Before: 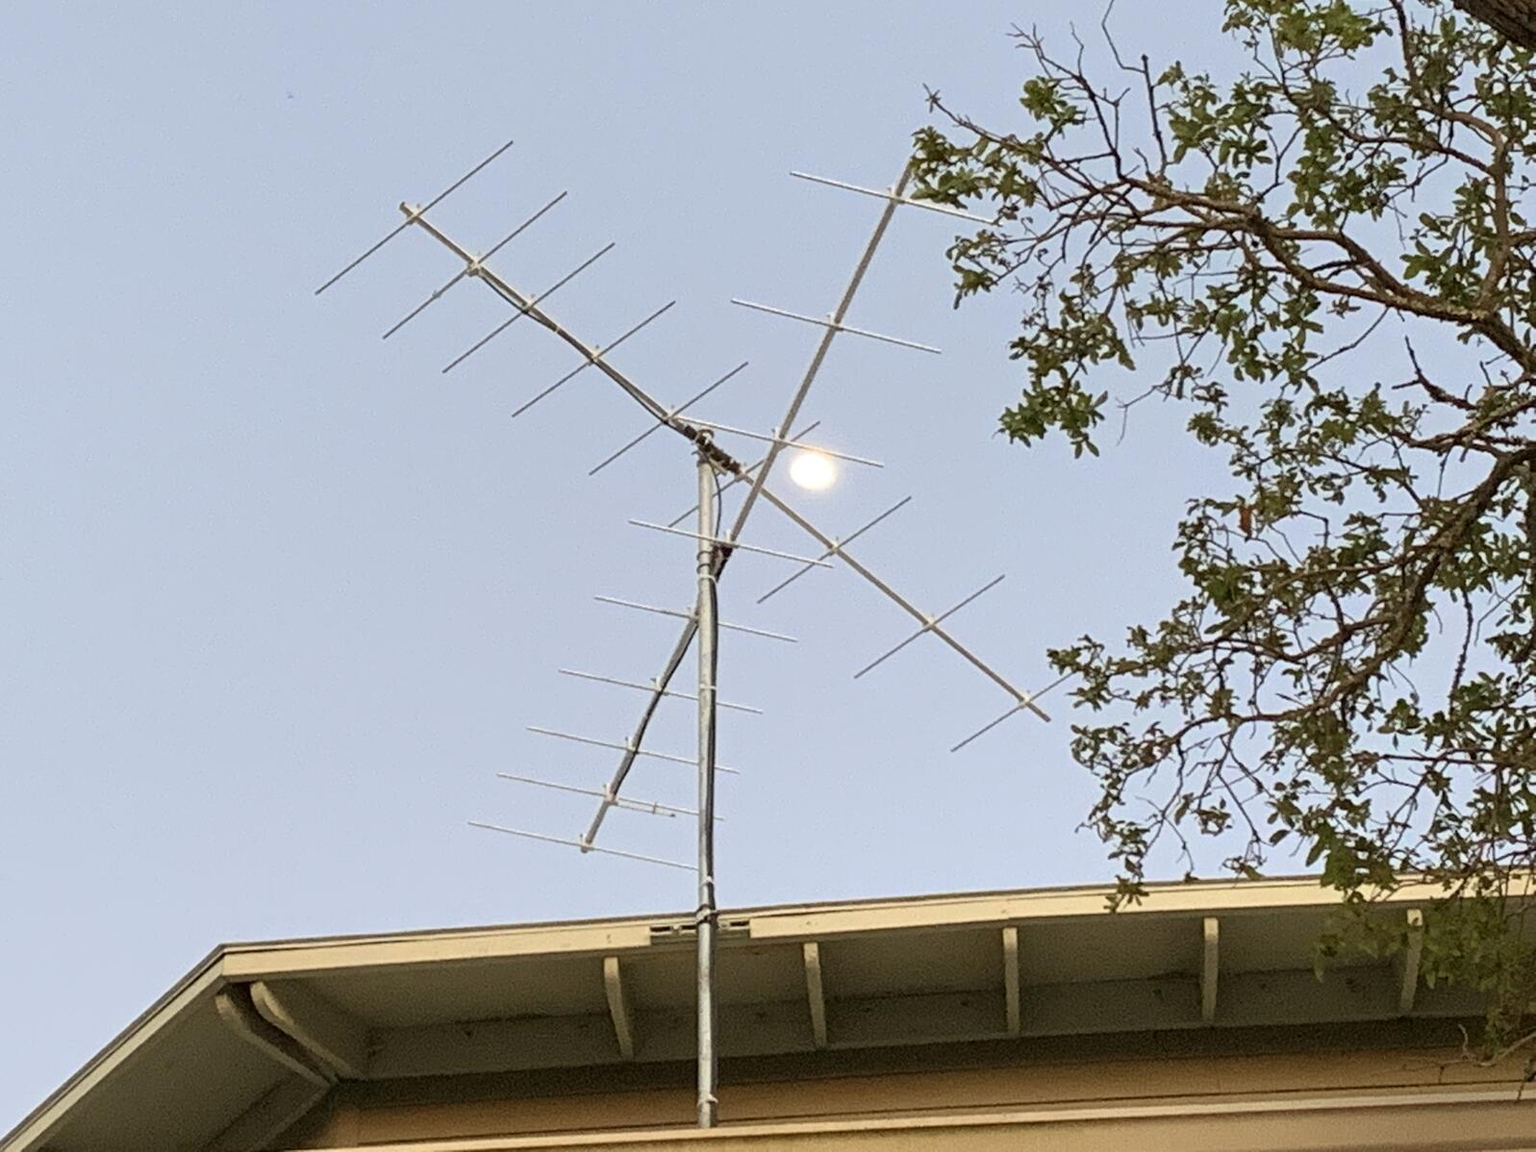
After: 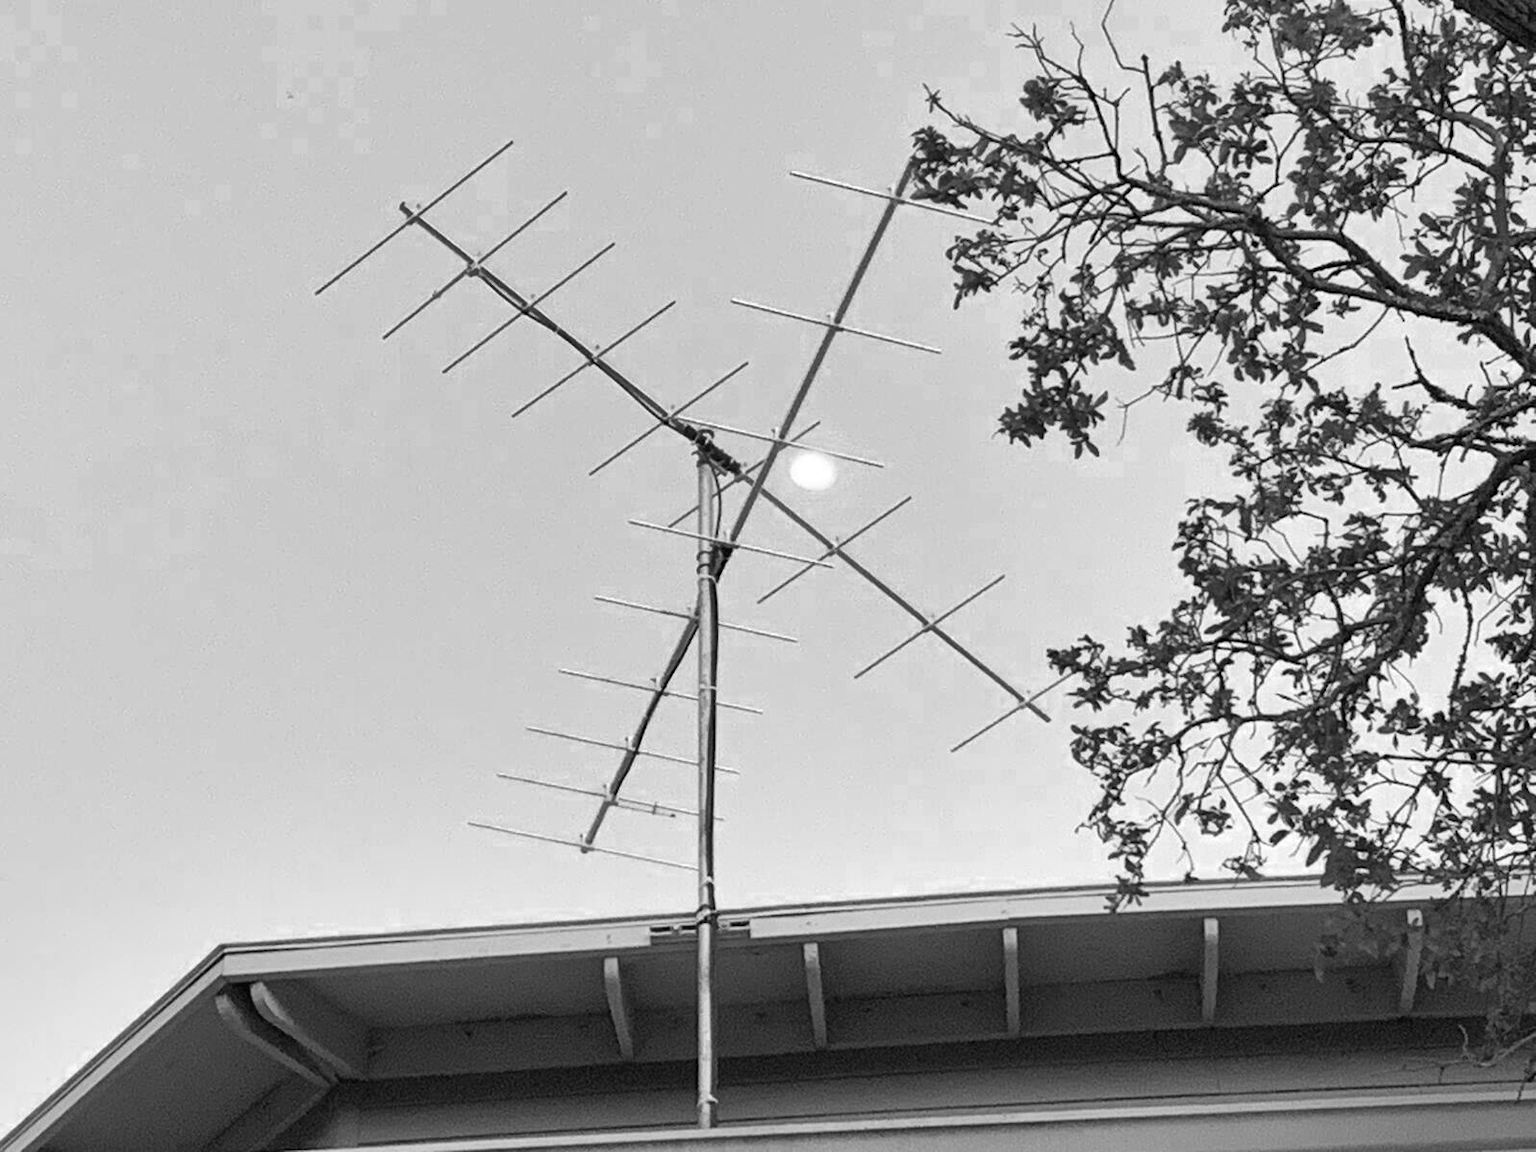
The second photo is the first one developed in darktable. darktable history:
shadows and highlights: soften with gaussian
color zones: curves: ch0 [(0, 0.613) (0.01, 0.613) (0.245, 0.448) (0.498, 0.529) (0.642, 0.665) (0.879, 0.777) (0.99, 0.613)]; ch1 [(0, 0) (0.143, 0) (0.286, 0) (0.429, 0) (0.571, 0) (0.714, 0) (0.857, 0)]
